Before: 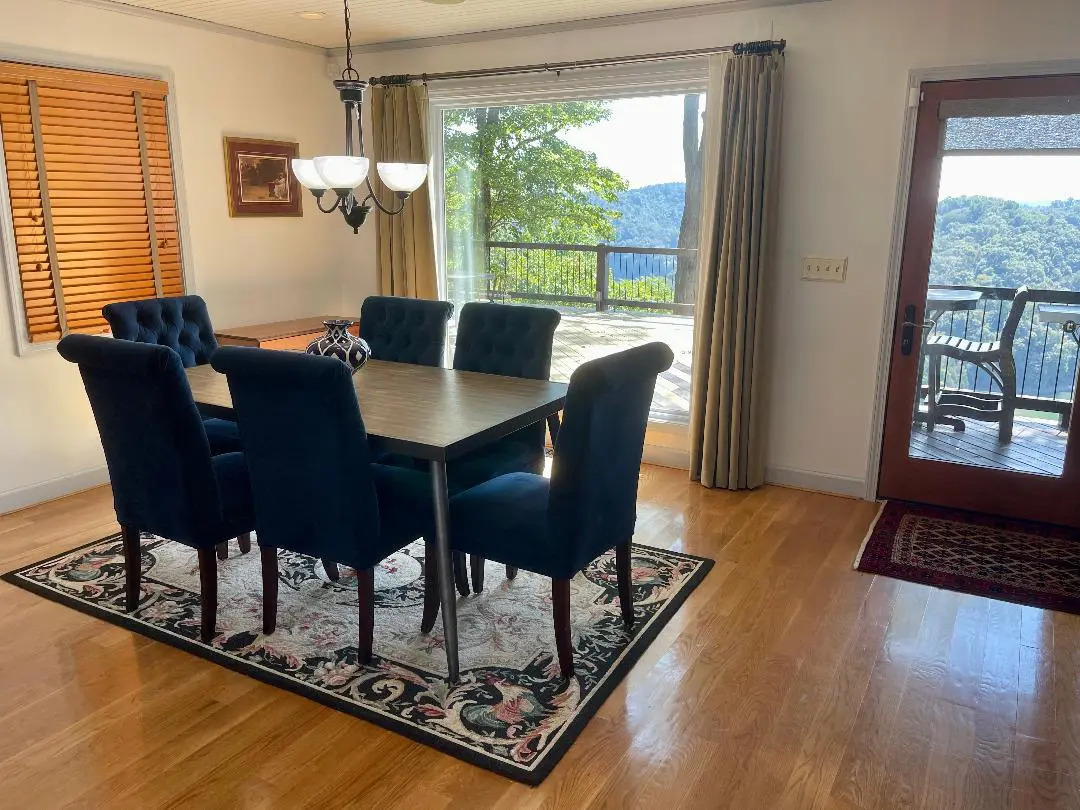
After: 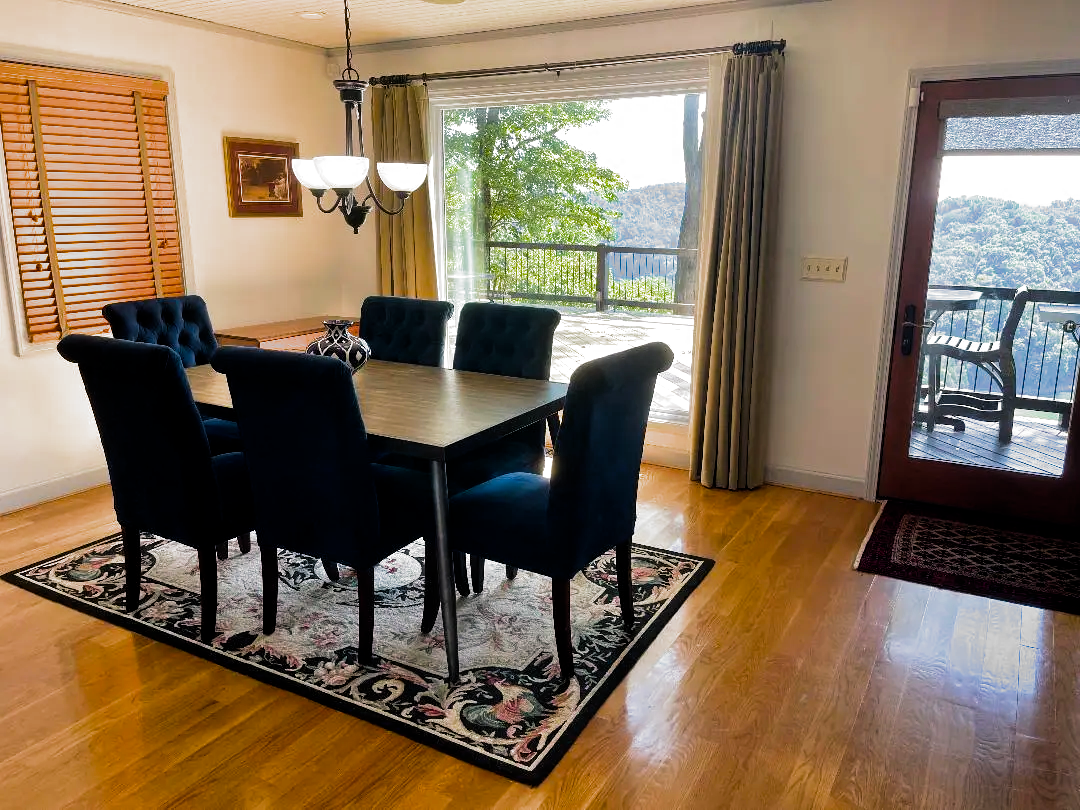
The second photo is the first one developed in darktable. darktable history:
color balance rgb: highlights gain › chroma 0.905%, highlights gain › hue 28.88°, perceptual saturation grading › global saturation 29.442%, global vibrance 20%
filmic rgb: black relative exposure -8.18 EV, white relative exposure 2.2 EV, target white luminance 99.885%, hardness 7.16, latitude 75.76%, contrast 1.319, highlights saturation mix -1.76%, shadows ↔ highlights balance 29.67%, add noise in highlights 0.001, color science v3 (2019), use custom middle-gray values true, contrast in highlights soft
